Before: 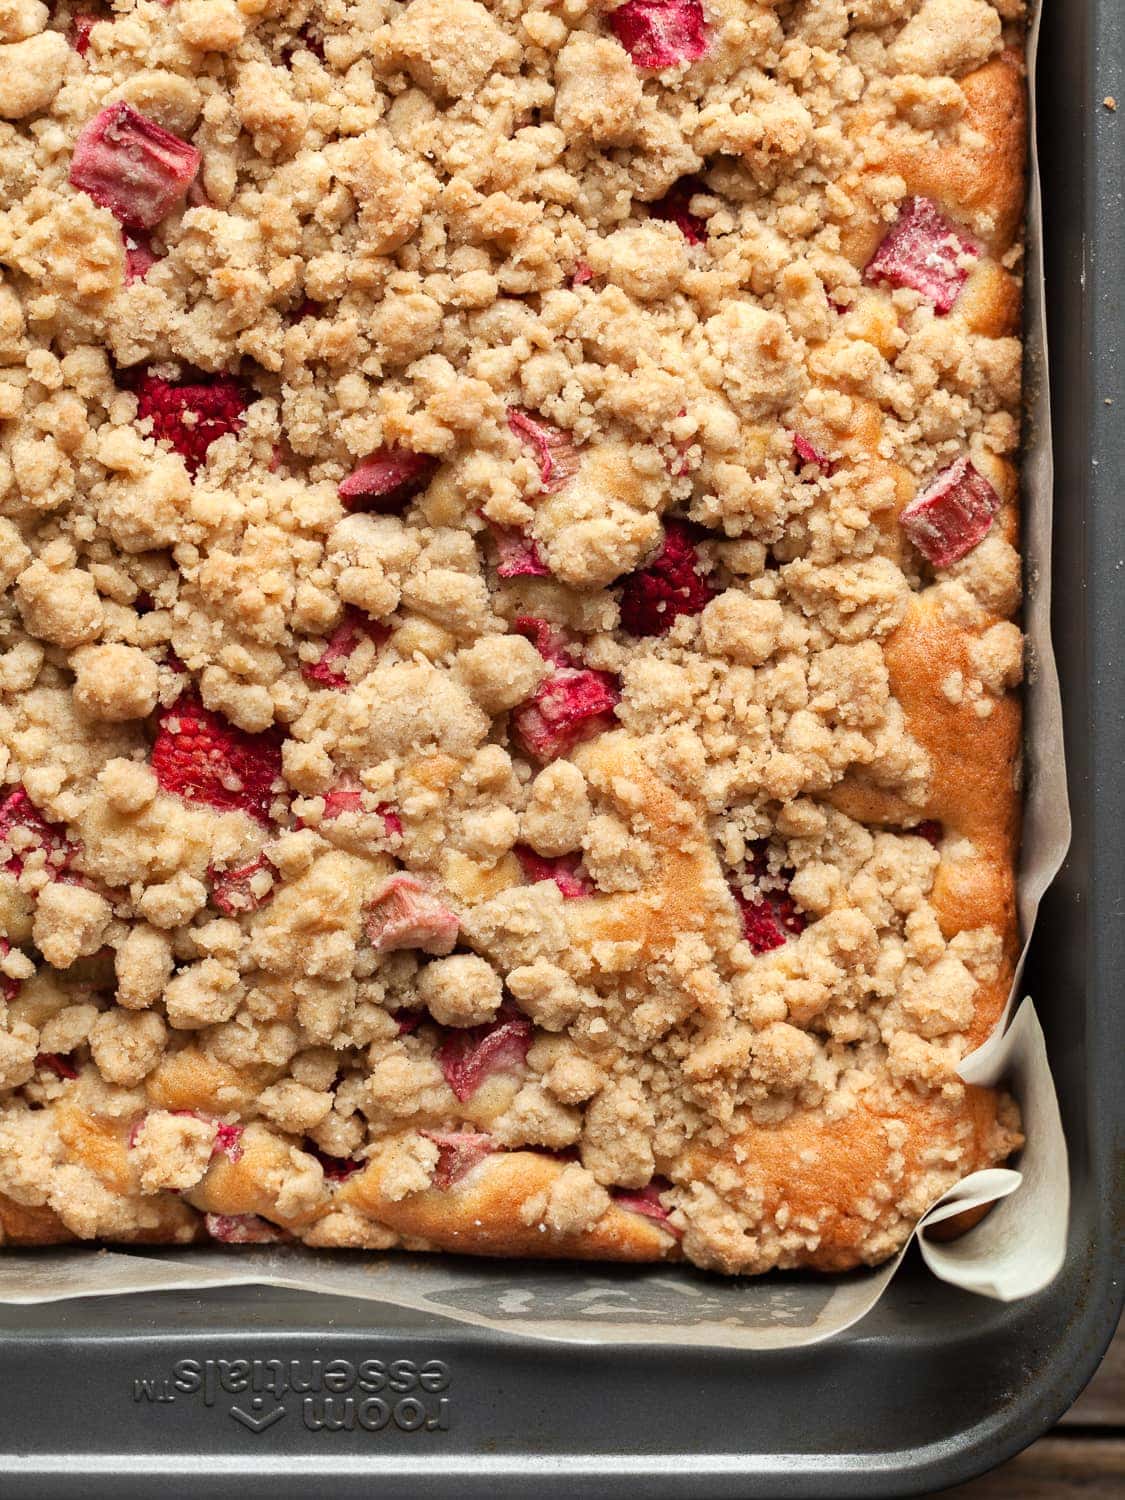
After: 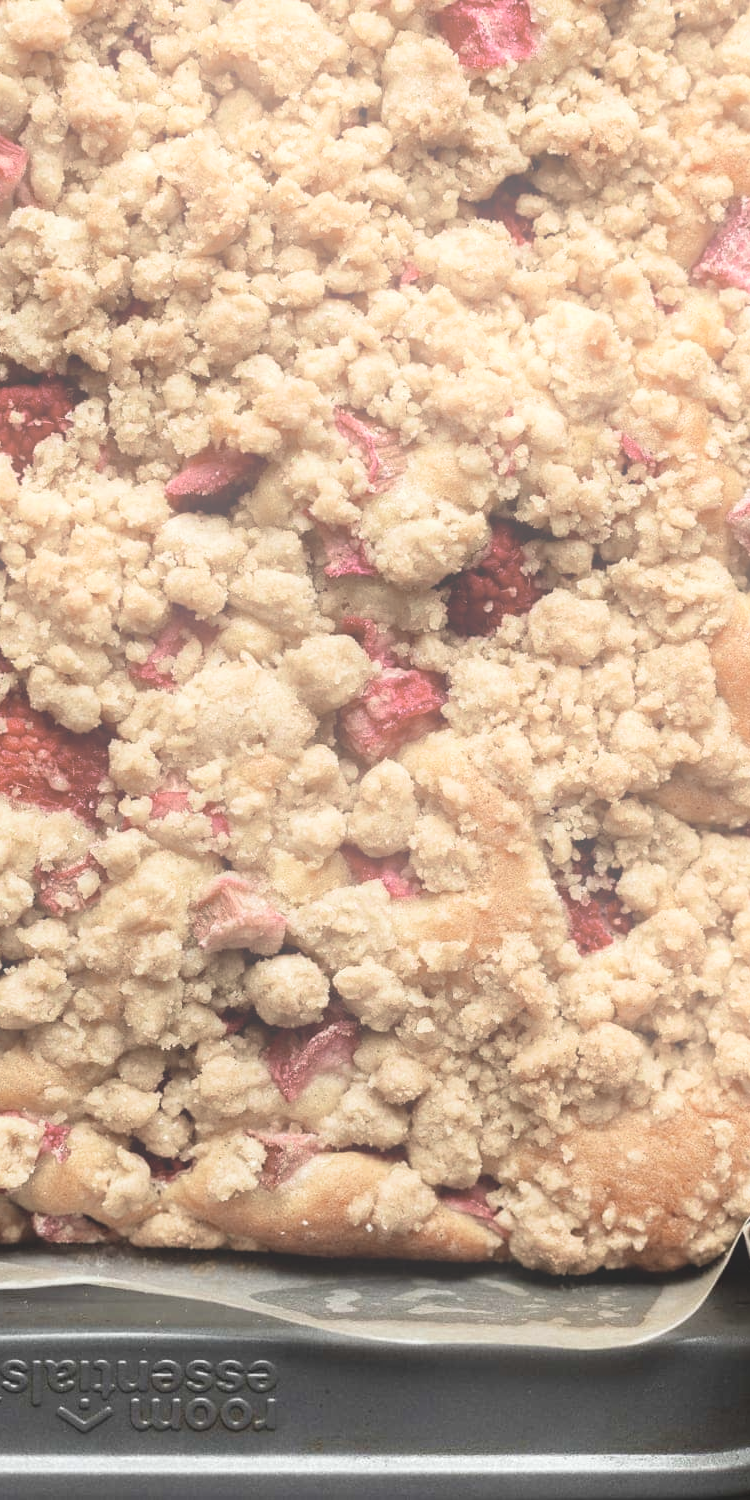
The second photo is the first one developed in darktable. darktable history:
color zones: curves: ch1 [(0, 0.292) (0.001, 0.292) (0.2, 0.264) (0.4, 0.248) (0.6, 0.248) (0.8, 0.264) (0.999, 0.292) (1, 0.292)]
velvia: strength 50%
crop and rotate: left 15.446%, right 17.836%
bloom: on, module defaults
